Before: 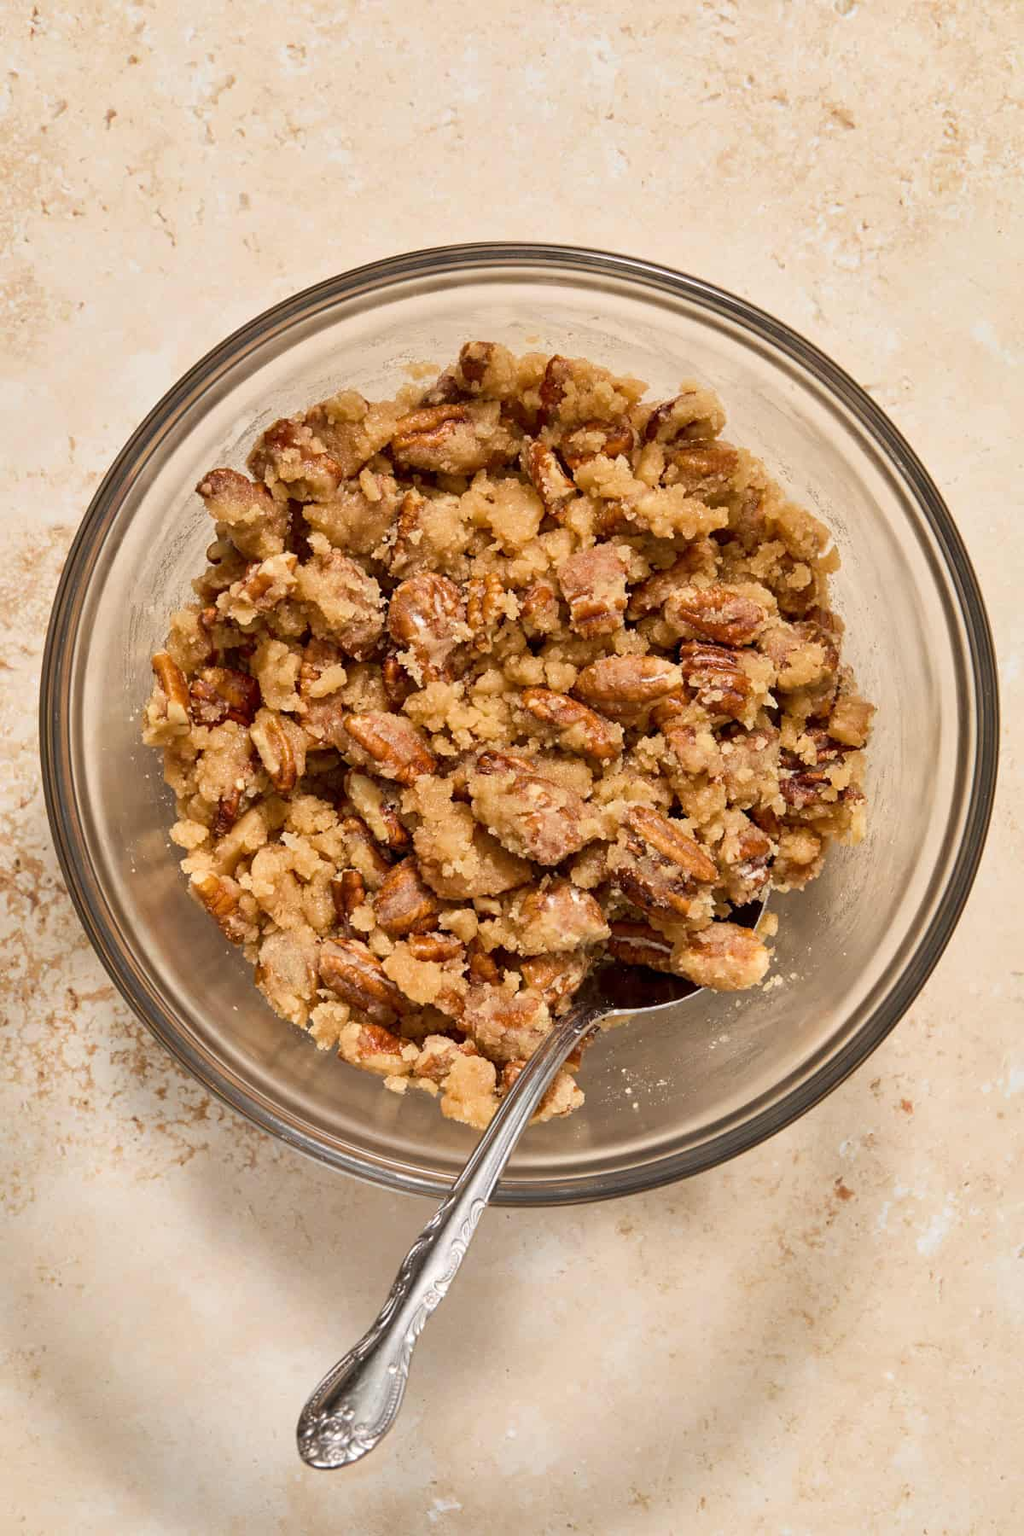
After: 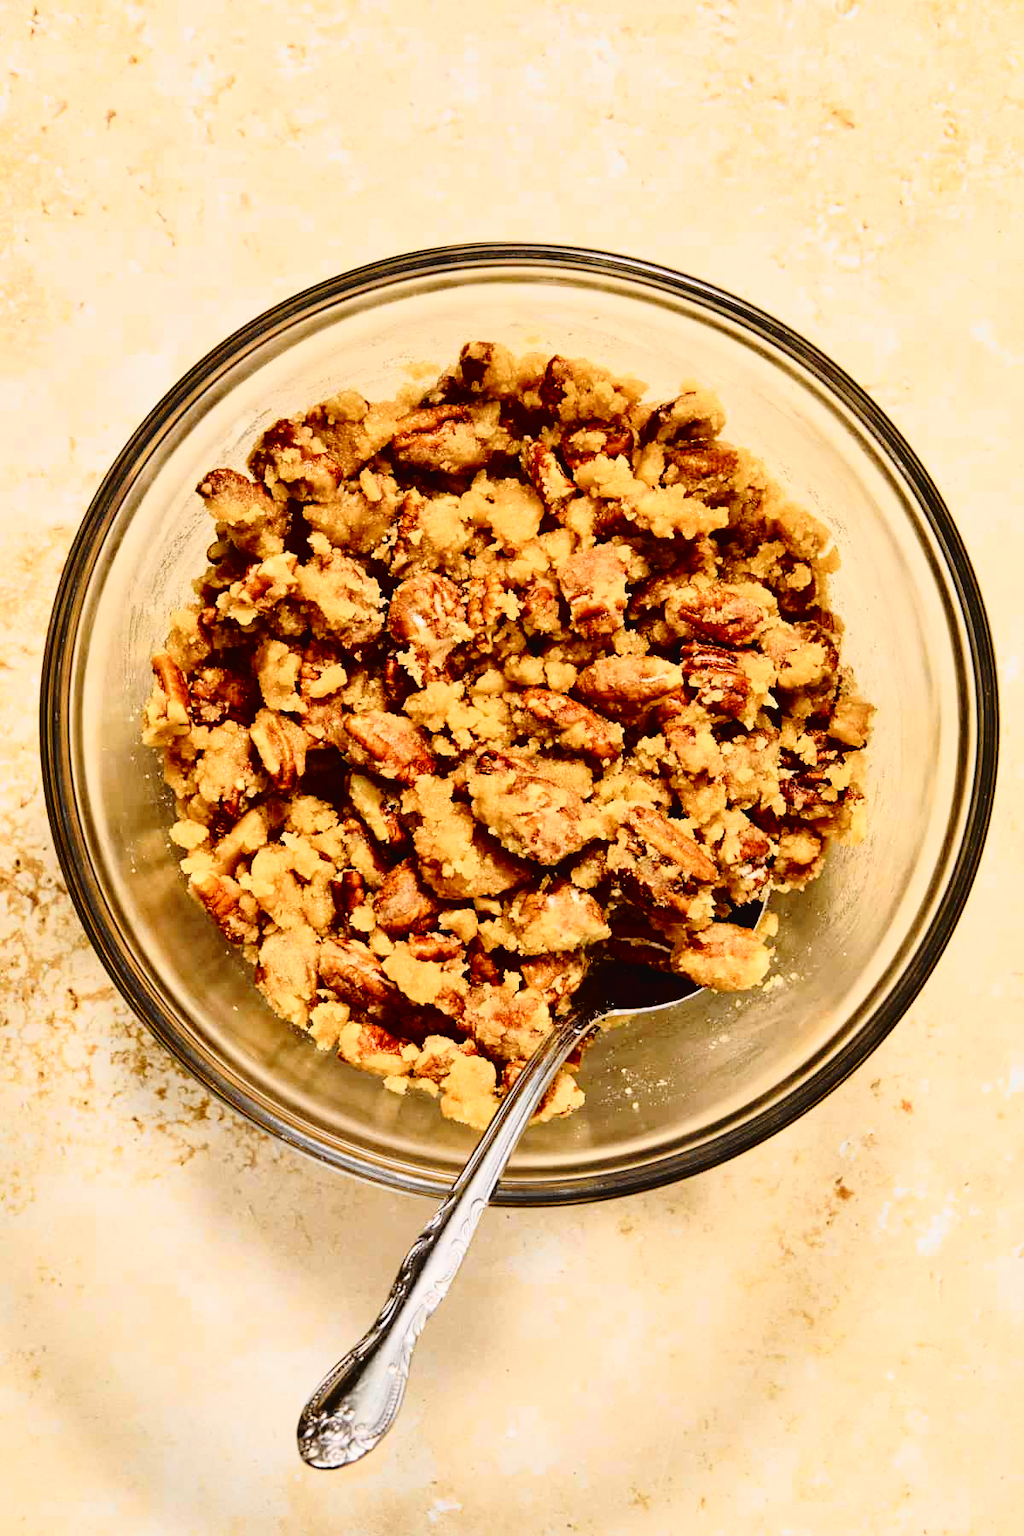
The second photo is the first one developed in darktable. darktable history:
base curve: curves: ch0 [(0, 0) (0.073, 0.04) (0.157, 0.139) (0.492, 0.492) (0.758, 0.758) (1, 1)], preserve colors none
tone curve: curves: ch0 [(0, 0.022) (0.177, 0.086) (0.392, 0.438) (0.704, 0.844) (0.858, 0.938) (1, 0.981)]; ch1 [(0, 0) (0.402, 0.36) (0.476, 0.456) (0.498, 0.497) (0.518, 0.521) (0.58, 0.598) (0.619, 0.65) (0.692, 0.737) (1, 1)]; ch2 [(0, 0) (0.415, 0.438) (0.483, 0.499) (0.503, 0.503) (0.526, 0.532) (0.563, 0.604) (0.626, 0.697) (0.699, 0.753) (0.997, 0.858)], color space Lab, independent channels
